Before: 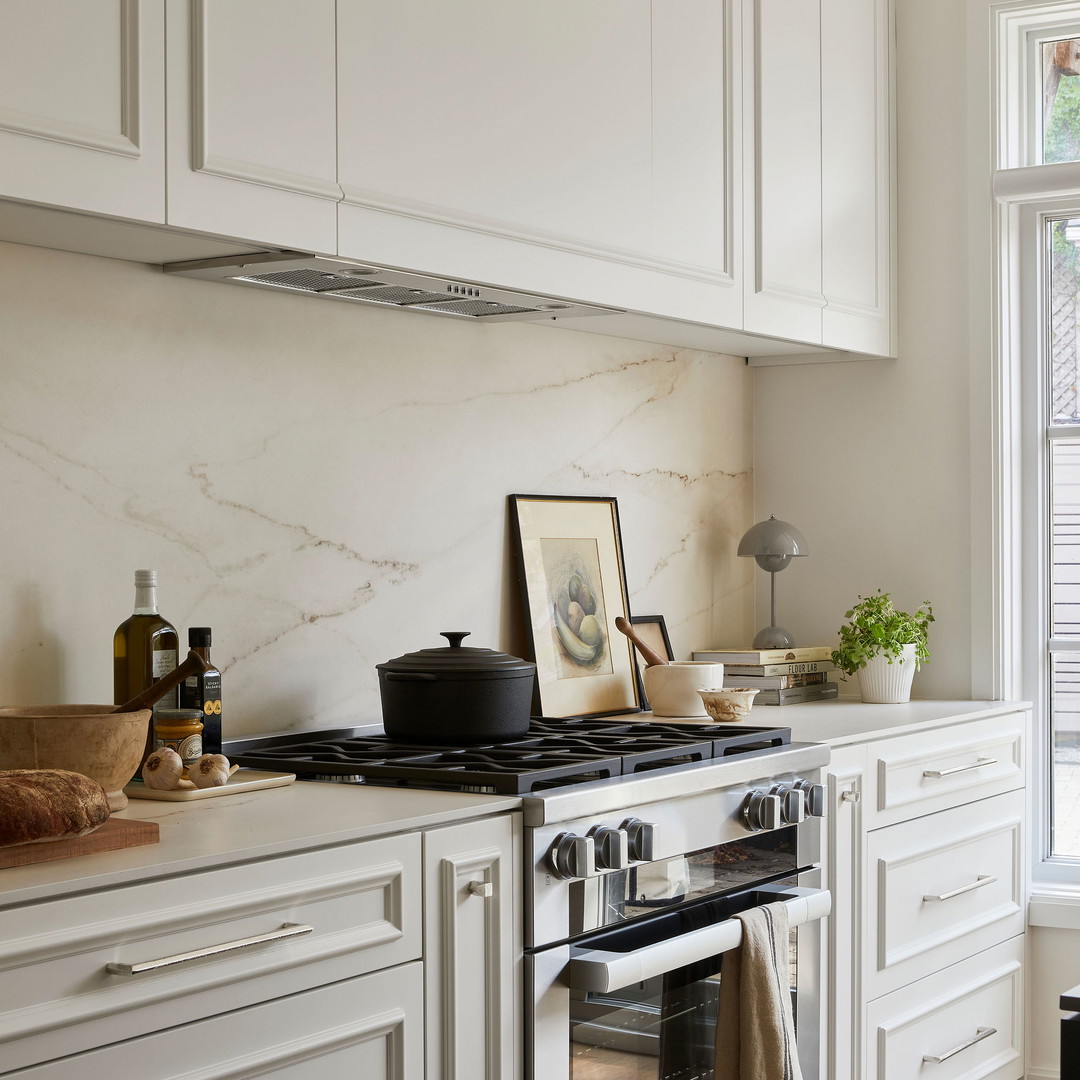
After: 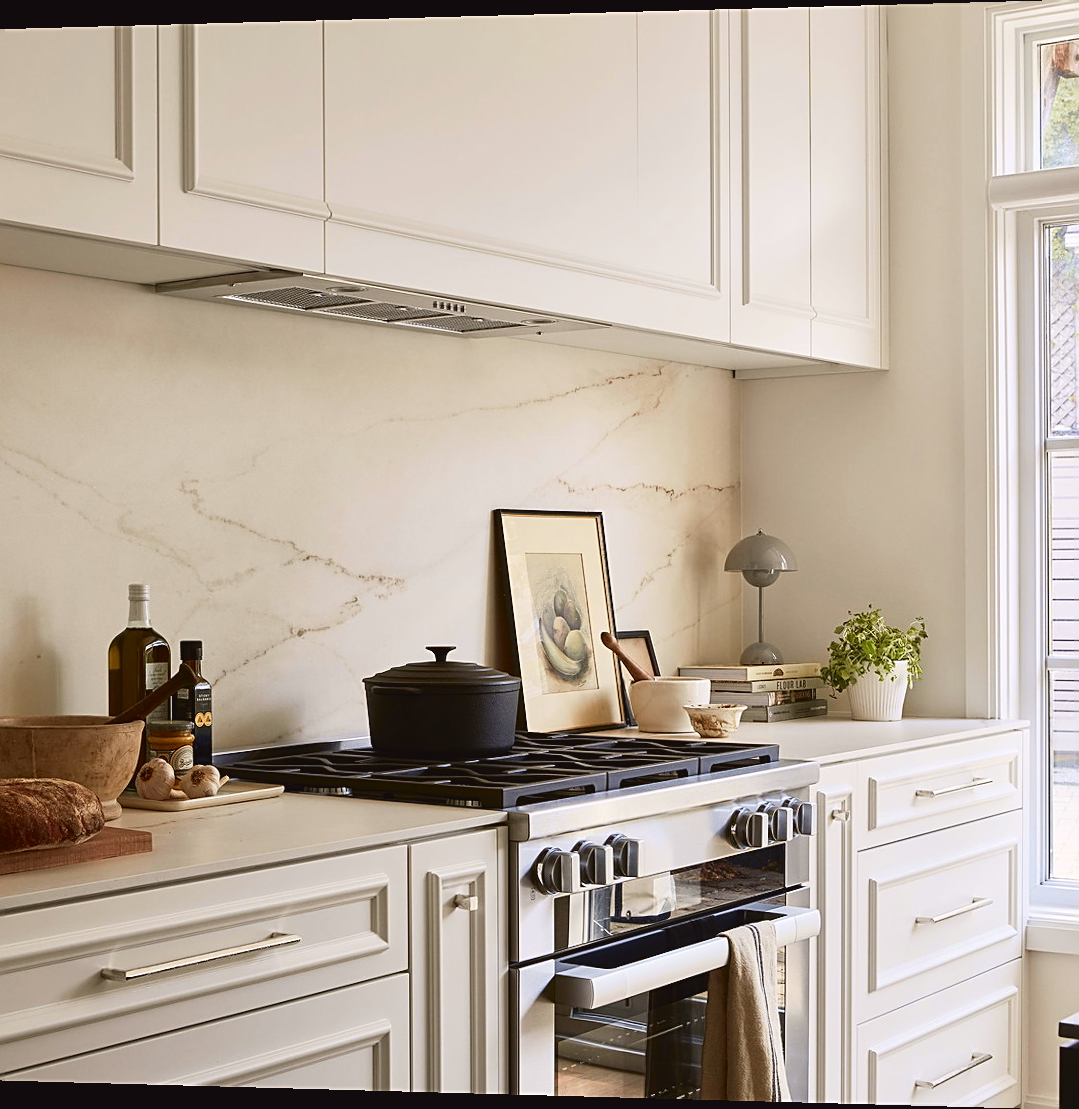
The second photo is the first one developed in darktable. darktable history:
rotate and perspective: lens shift (horizontal) -0.055, automatic cropping off
white balance: red 1, blue 1
tone curve: curves: ch0 [(0, 0.036) (0.119, 0.115) (0.461, 0.479) (0.715, 0.767) (0.817, 0.865) (1, 0.998)]; ch1 [(0, 0) (0.377, 0.416) (0.44, 0.478) (0.487, 0.498) (0.514, 0.525) (0.538, 0.552) (0.67, 0.688) (1, 1)]; ch2 [(0, 0) (0.38, 0.405) (0.463, 0.445) (0.492, 0.486) (0.524, 0.541) (0.578, 0.59) (0.653, 0.658) (1, 1)], color space Lab, independent channels, preserve colors none
sharpen: on, module defaults
